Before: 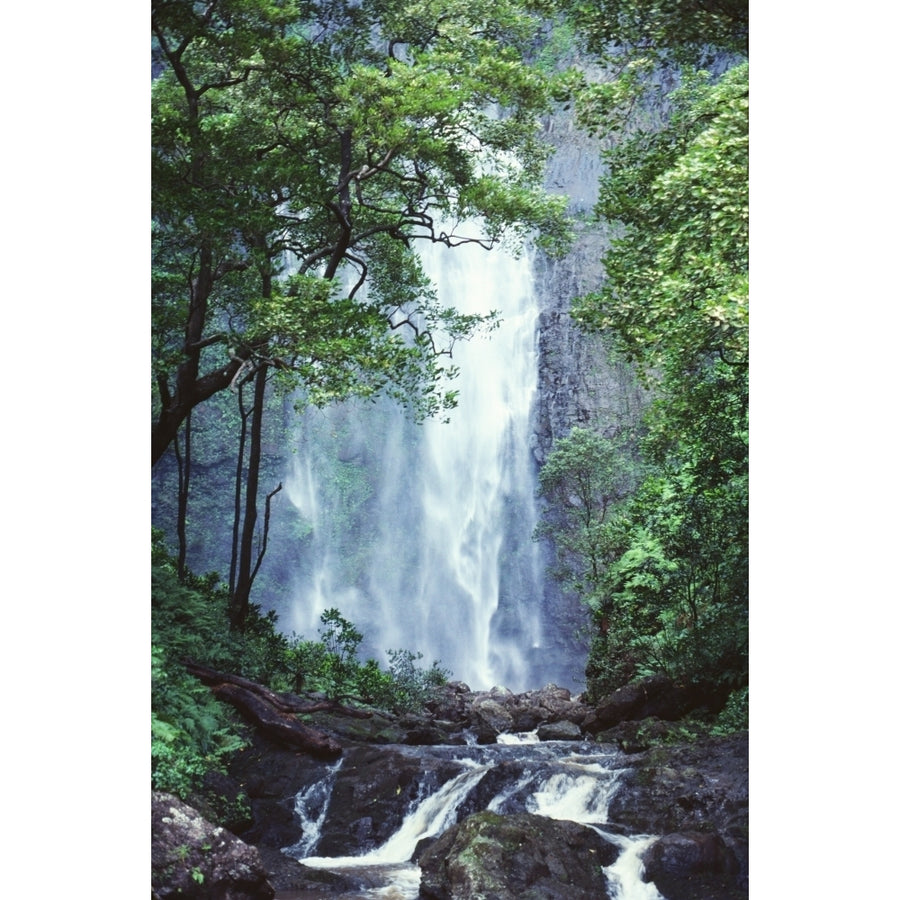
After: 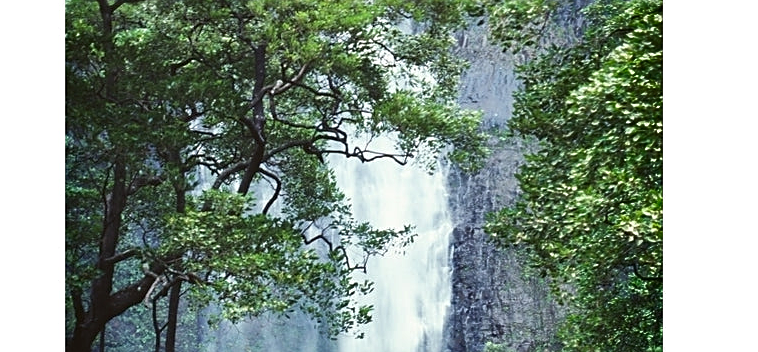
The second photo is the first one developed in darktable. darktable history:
crop and rotate: left 9.654%, top 9.539%, right 6.03%, bottom 51.33%
shadows and highlights: shadows 20.73, highlights -82.33, soften with gaussian
sharpen: on, module defaults
